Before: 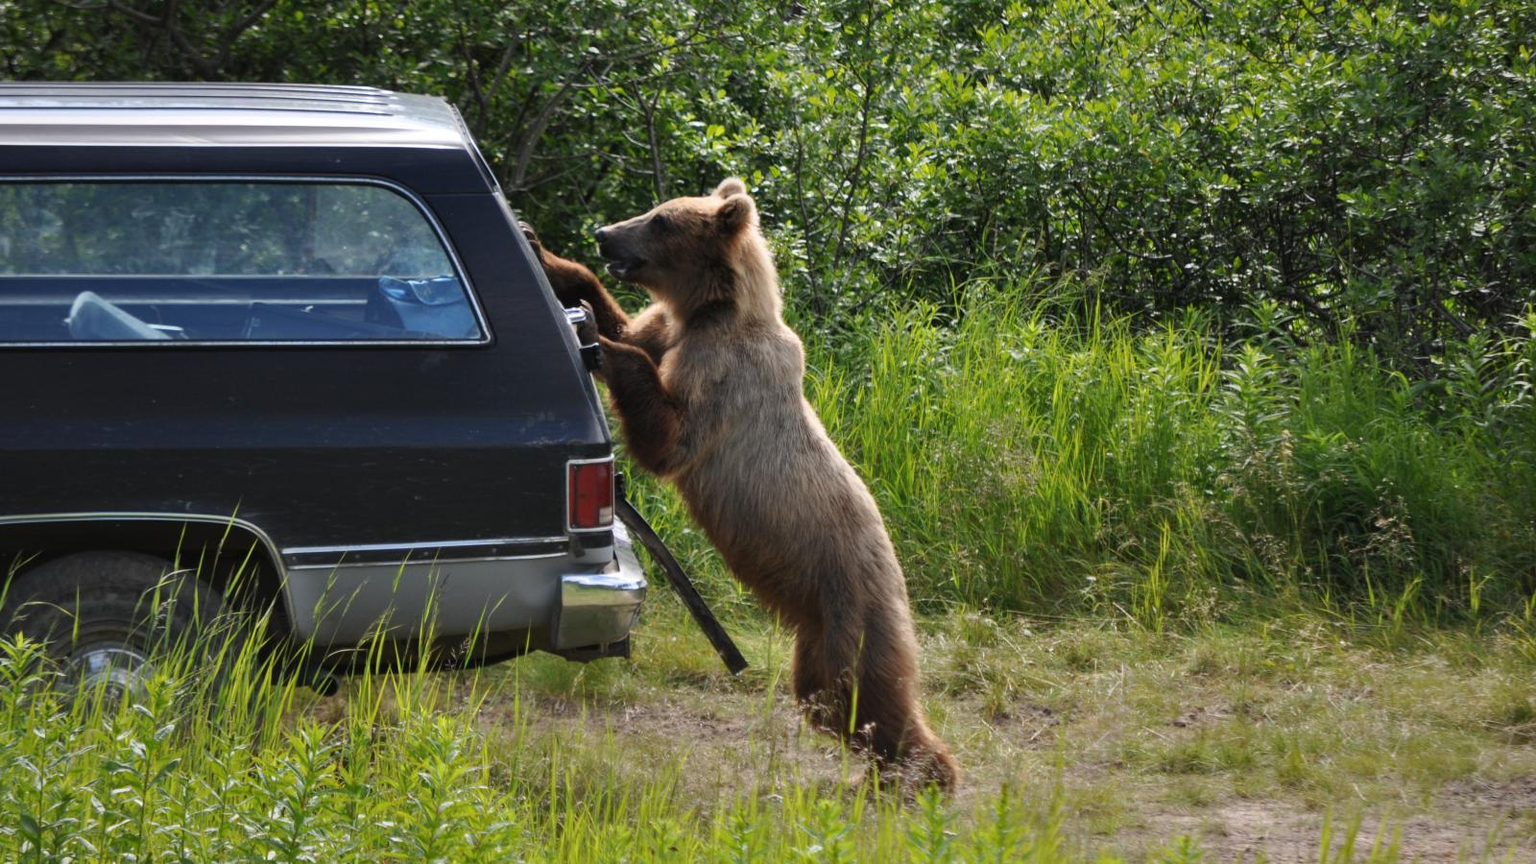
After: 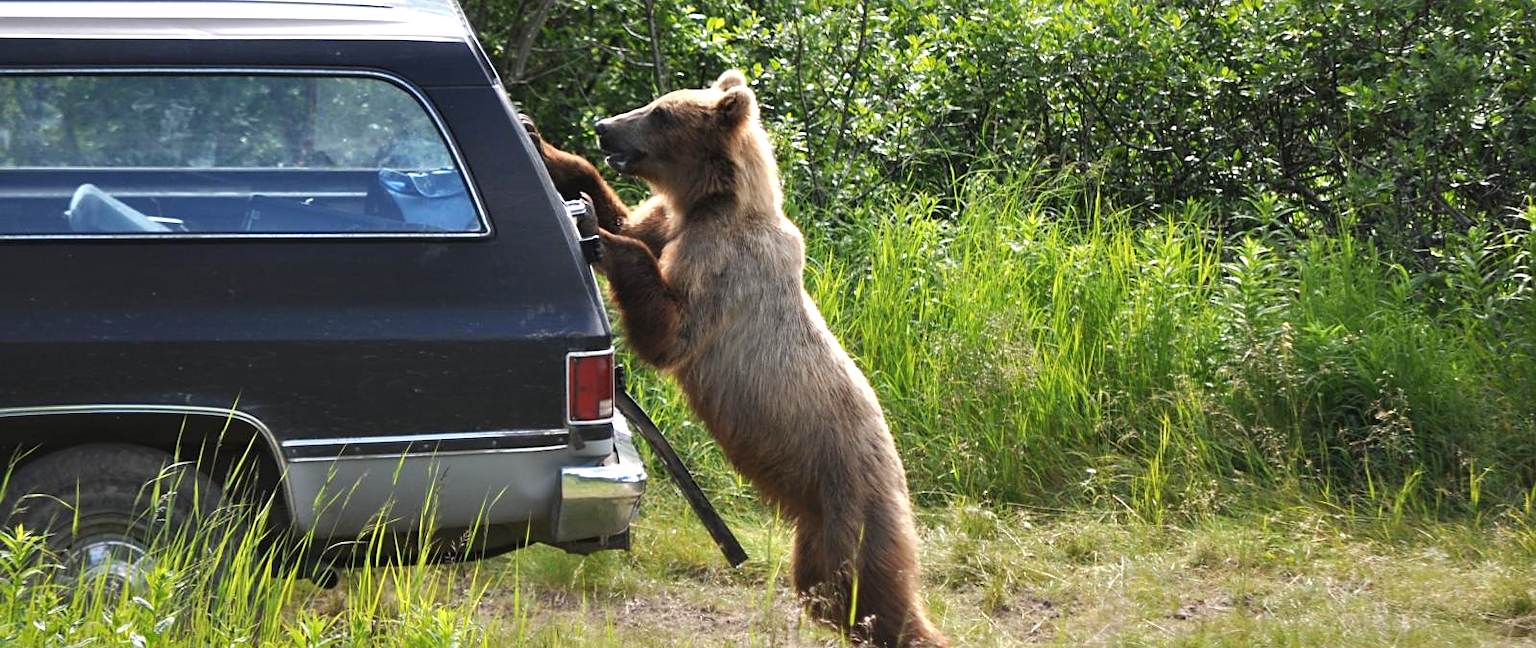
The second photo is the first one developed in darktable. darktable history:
sharpen: radius 1.864, amount 0.398, threshold 1.271
crop and rotate: top 12.5%, bottom 12.5%
exposure: black level correction 0, exposure 0.7 EV, compensate exposure bias true, compensate highlight preservation false
